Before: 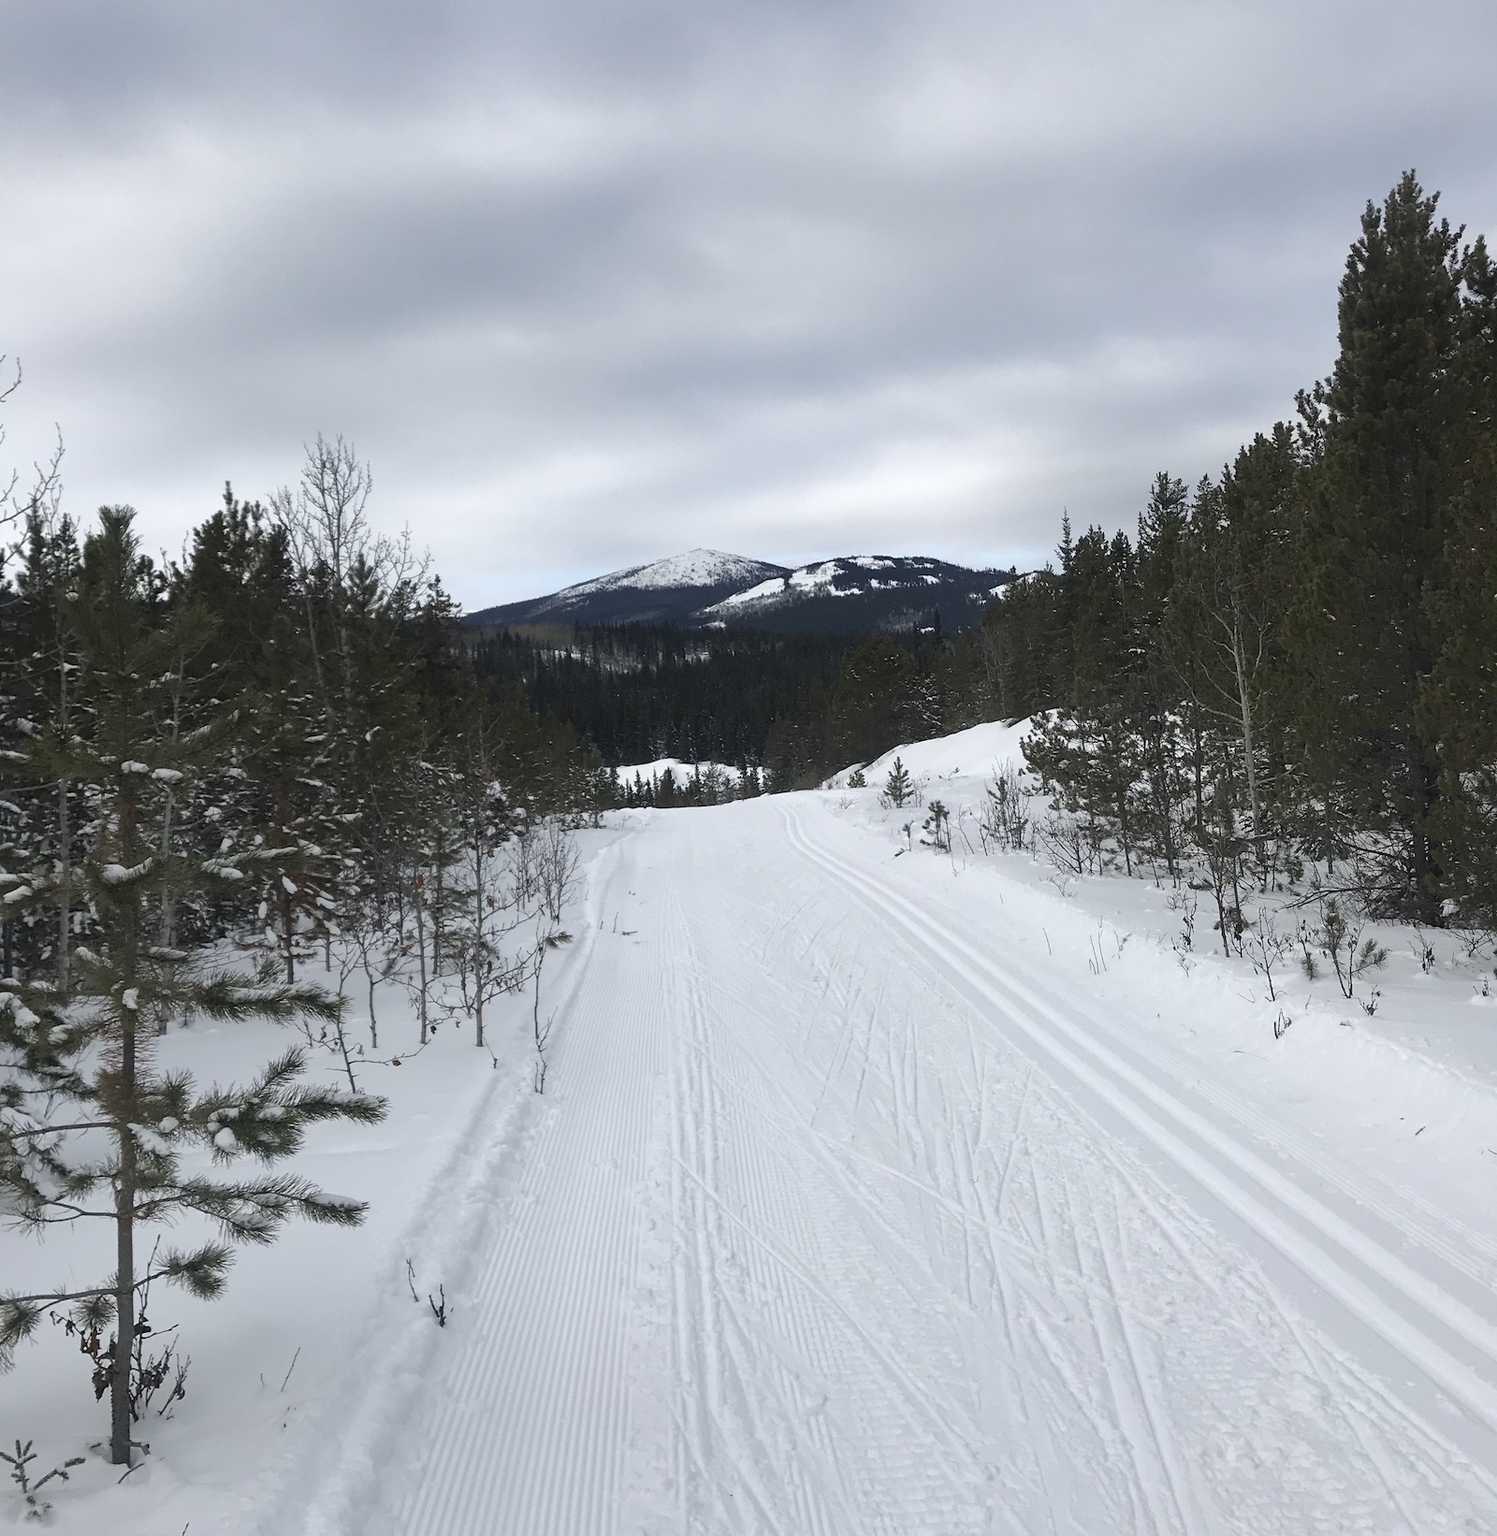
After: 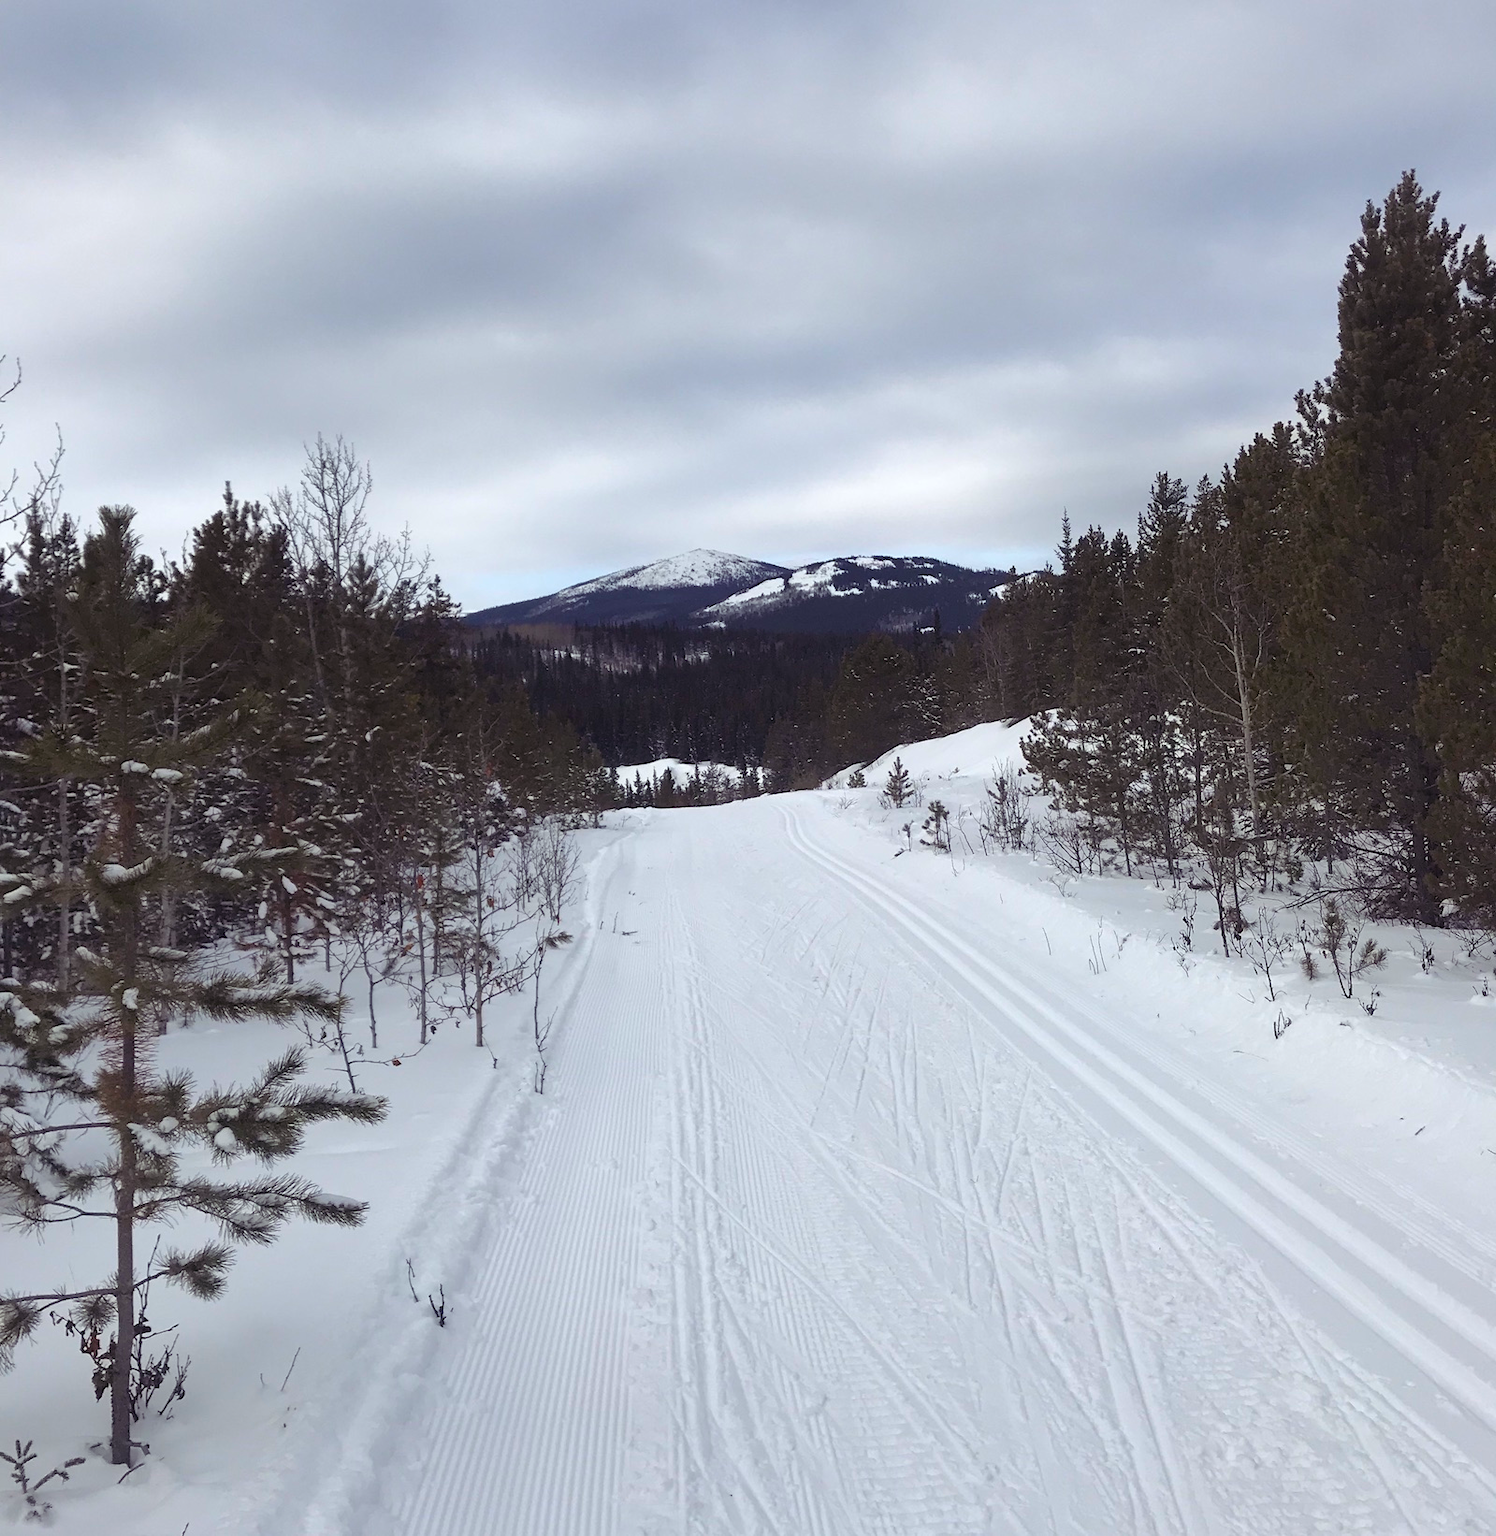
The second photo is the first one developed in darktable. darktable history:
color balance rgb: shadows lift › chroma 6.24%, shadows lift › hue 305.15°, perceptual saturation grading › global saturation 25.418%
local contrast: mode bilateral grid, contrast 15, coarseness 37, detail 104%, midtone range 0.2
